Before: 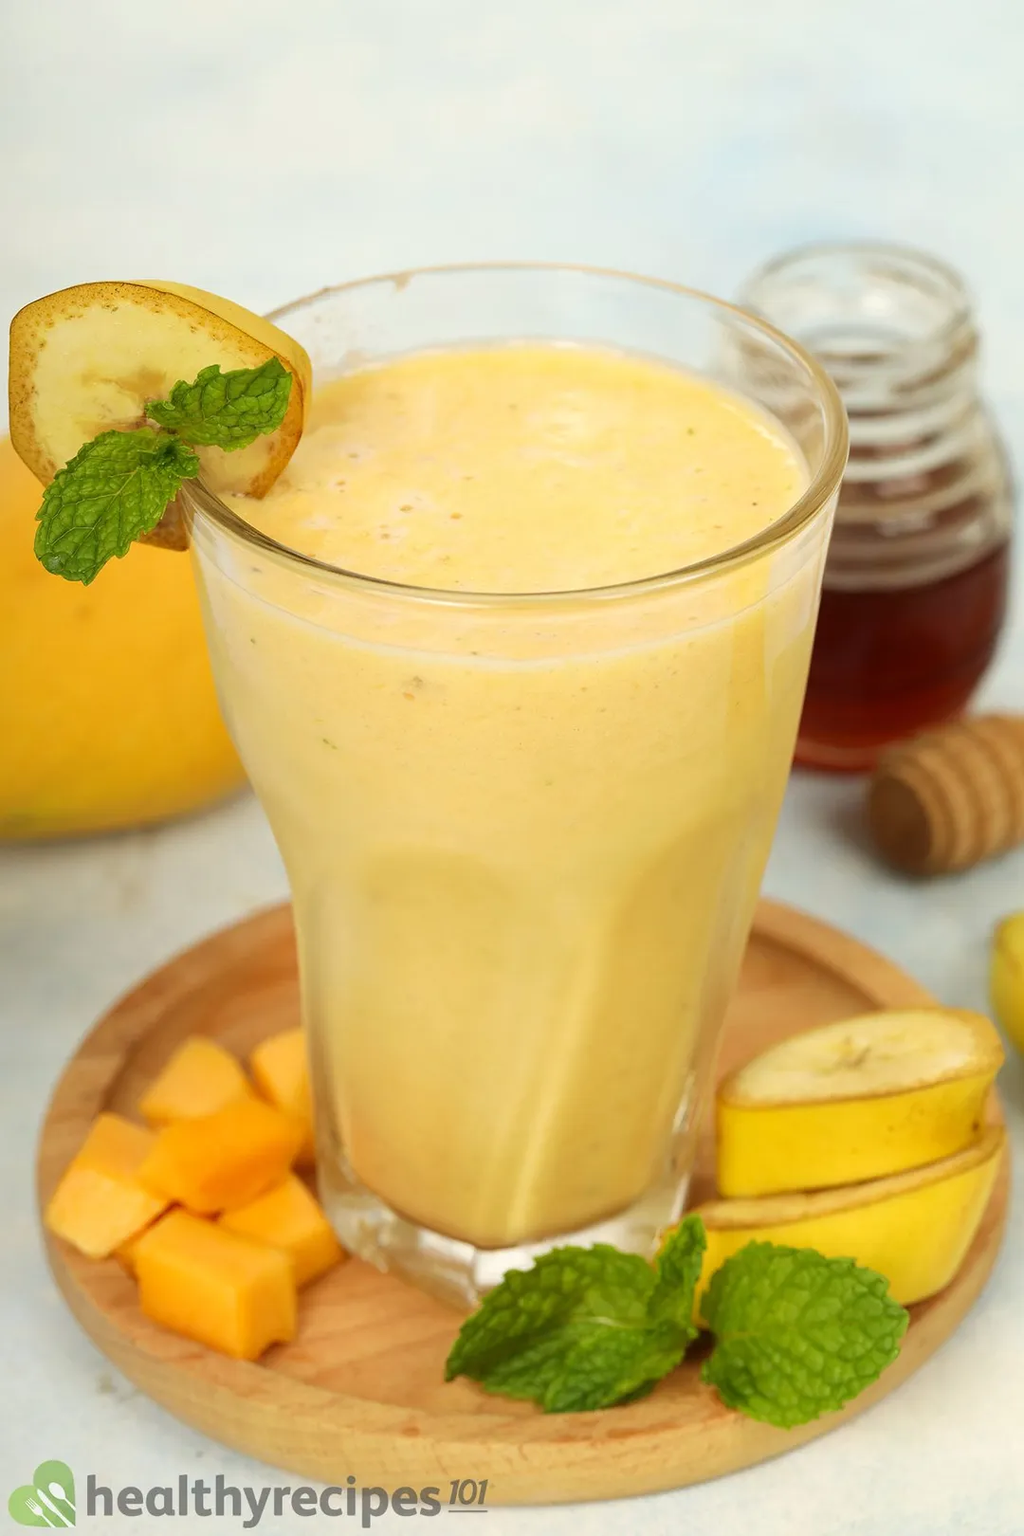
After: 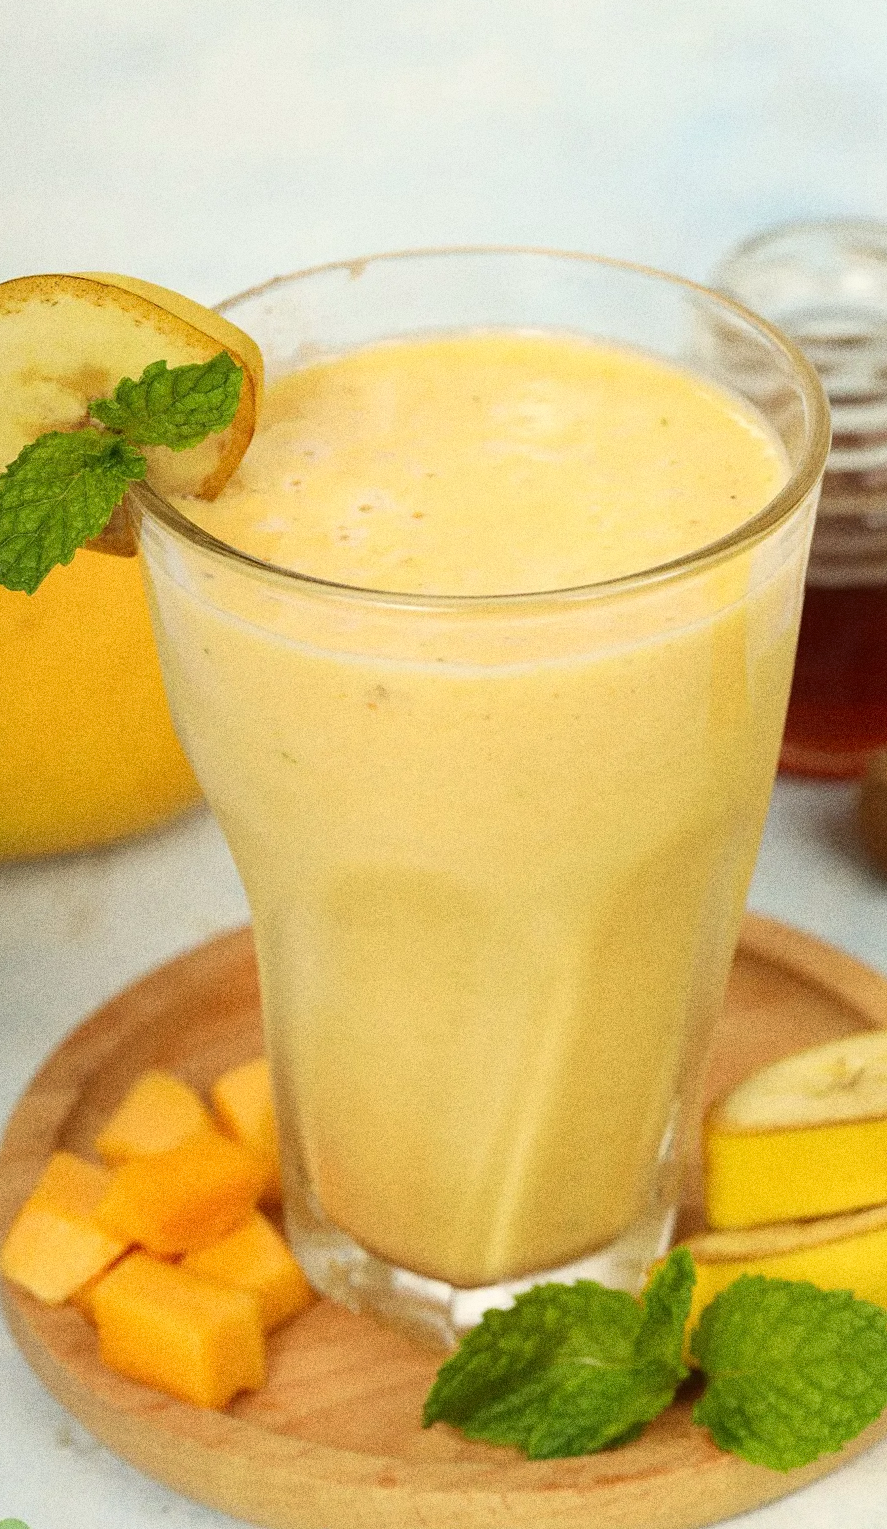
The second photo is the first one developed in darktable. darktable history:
crop and rotate: angle 1°, left 4.281%, top 0.642%, right 11.383%, bottom 2.486%
grain: strength 49.07%
